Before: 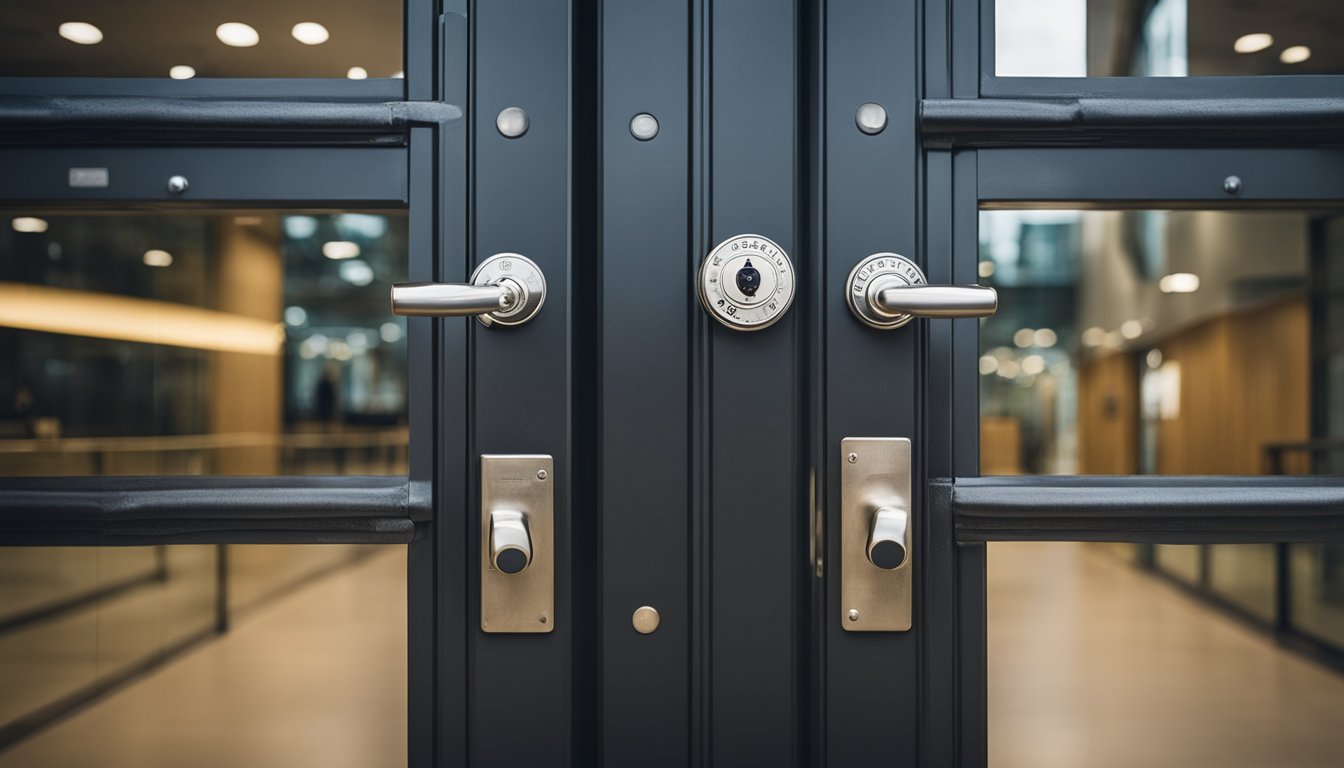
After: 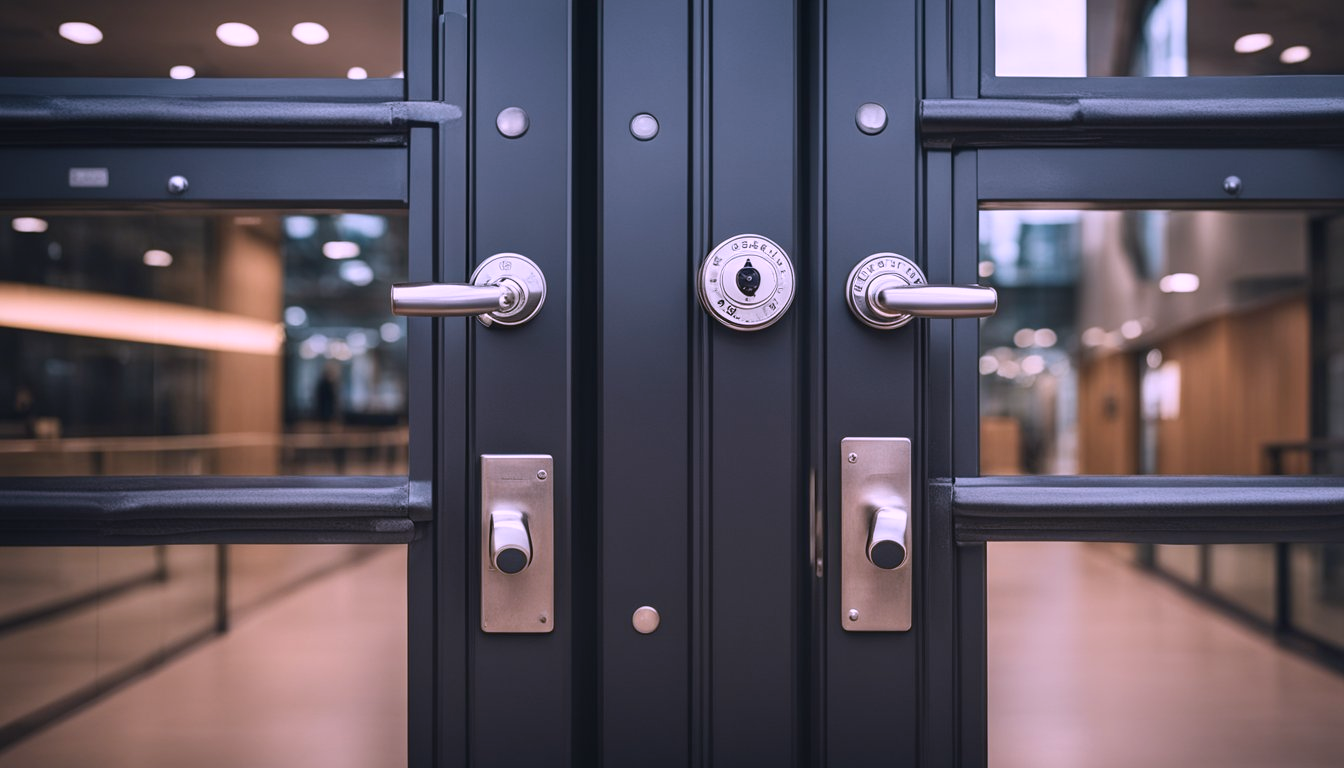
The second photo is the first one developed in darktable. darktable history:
color correction: highlights a* 15.18, highlights b* -24.8
